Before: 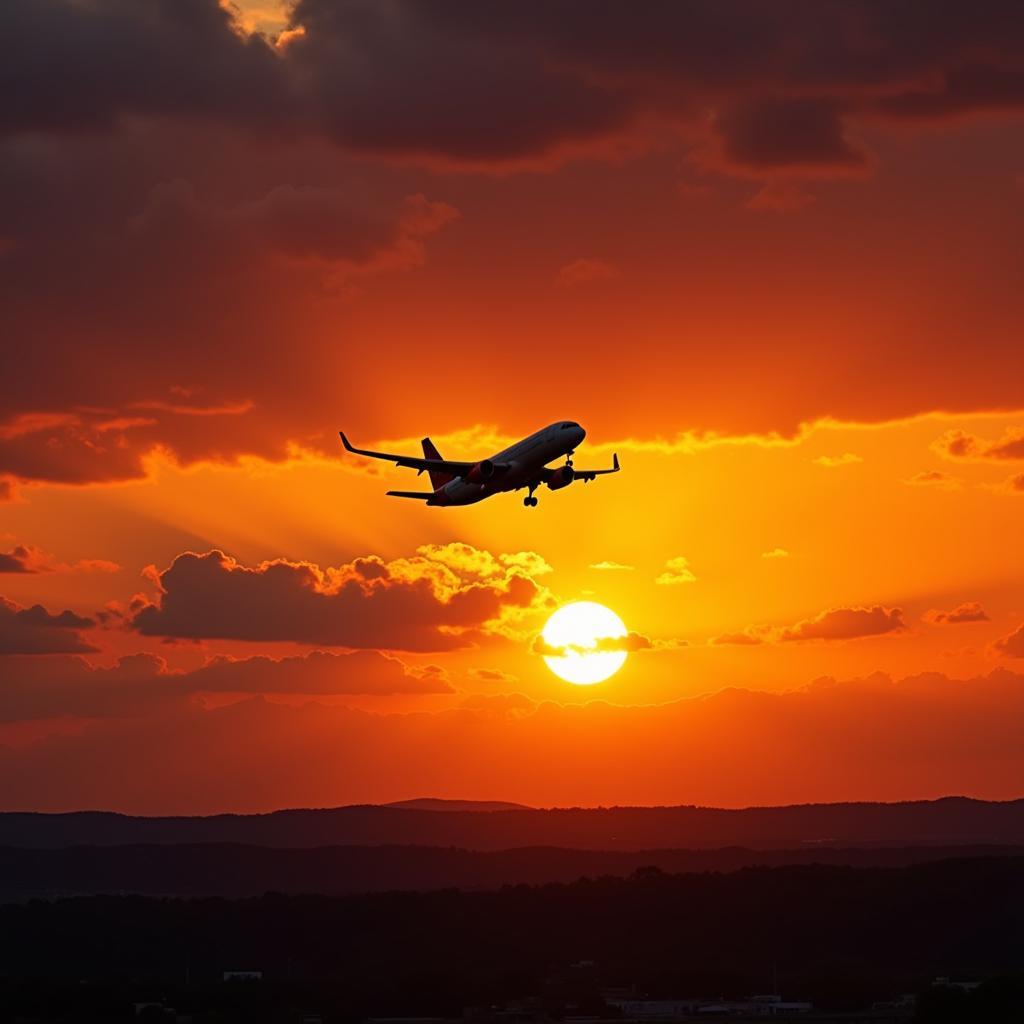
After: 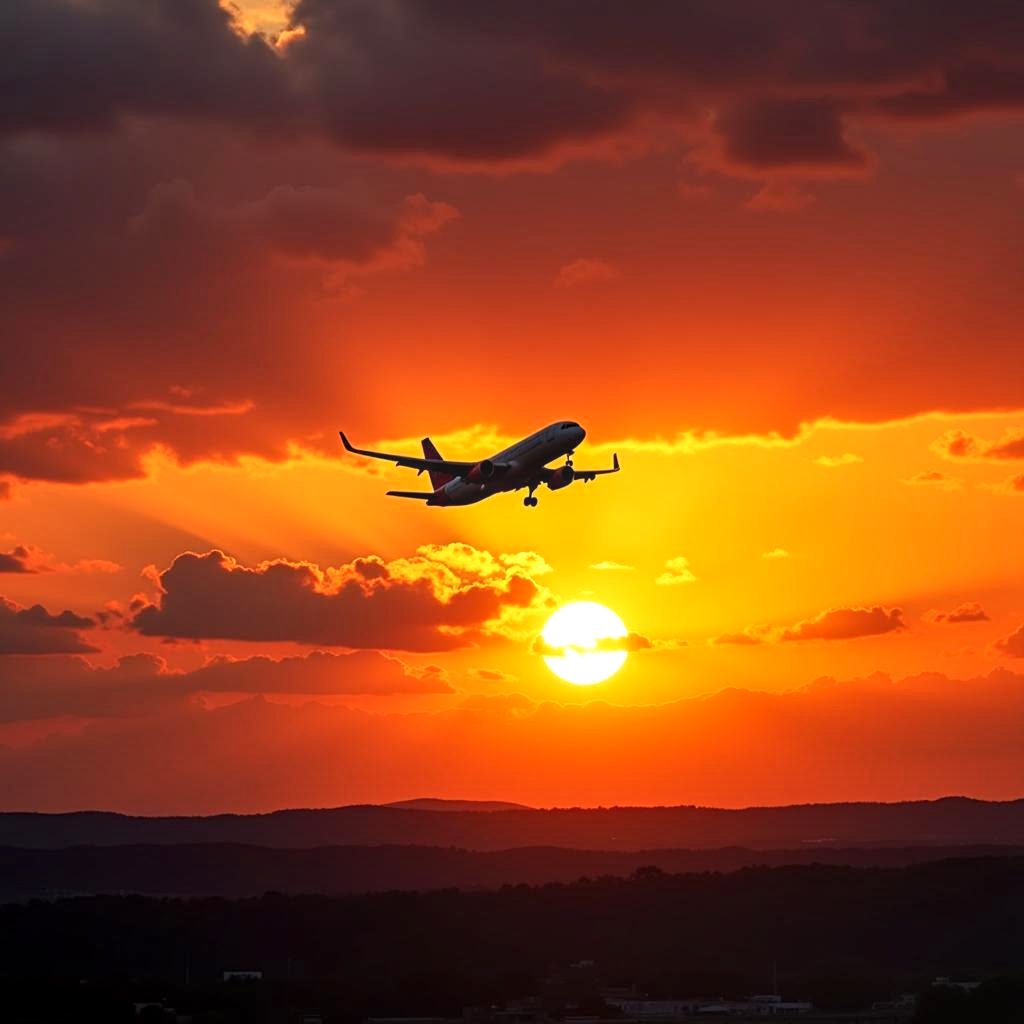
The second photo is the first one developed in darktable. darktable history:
base curve: curves: ch0 [(0, 0) (0.688, 0.865) (1, 1)], preserve colors none
local contrast: on, module defaults
